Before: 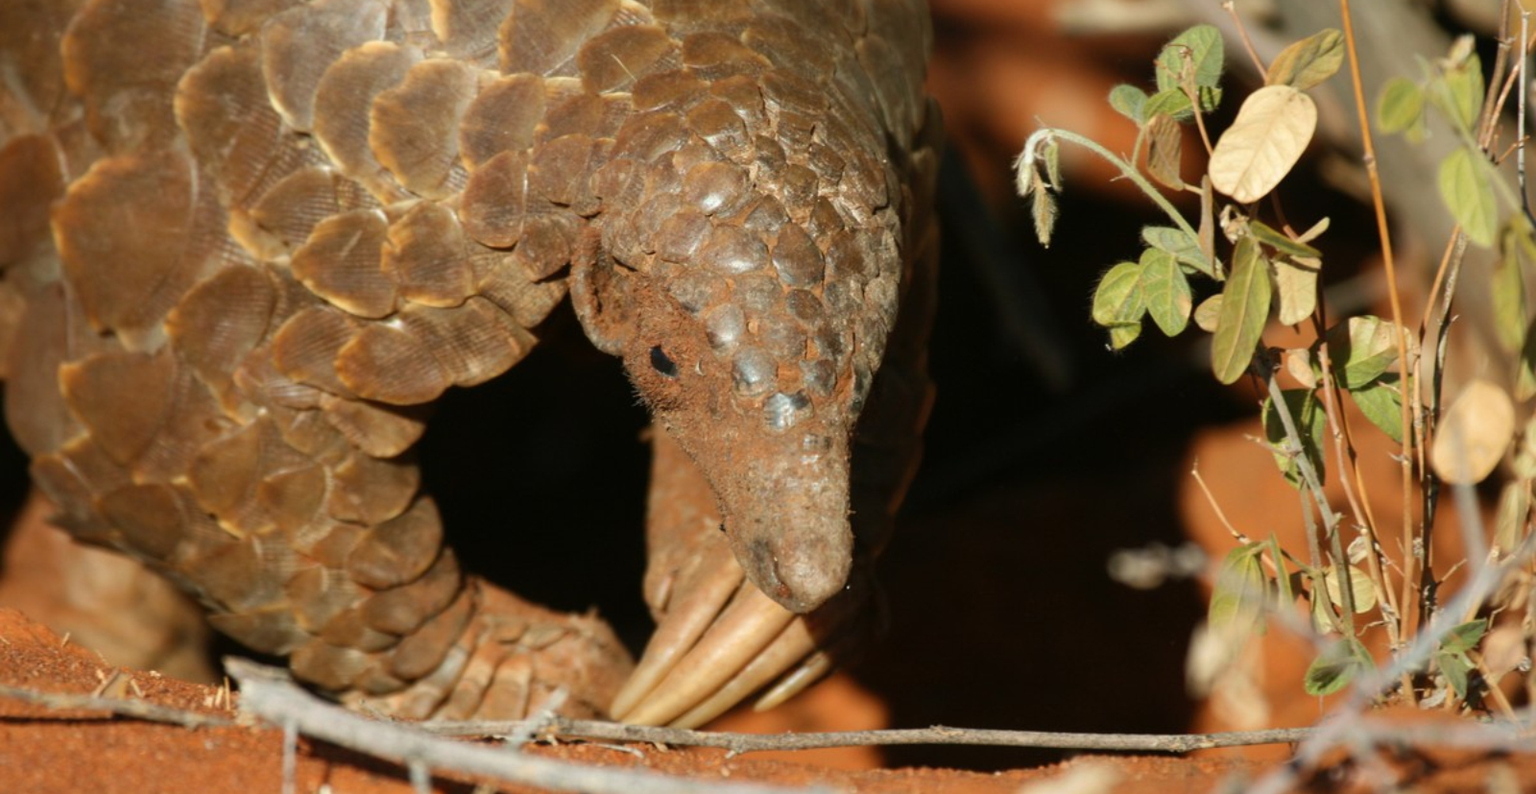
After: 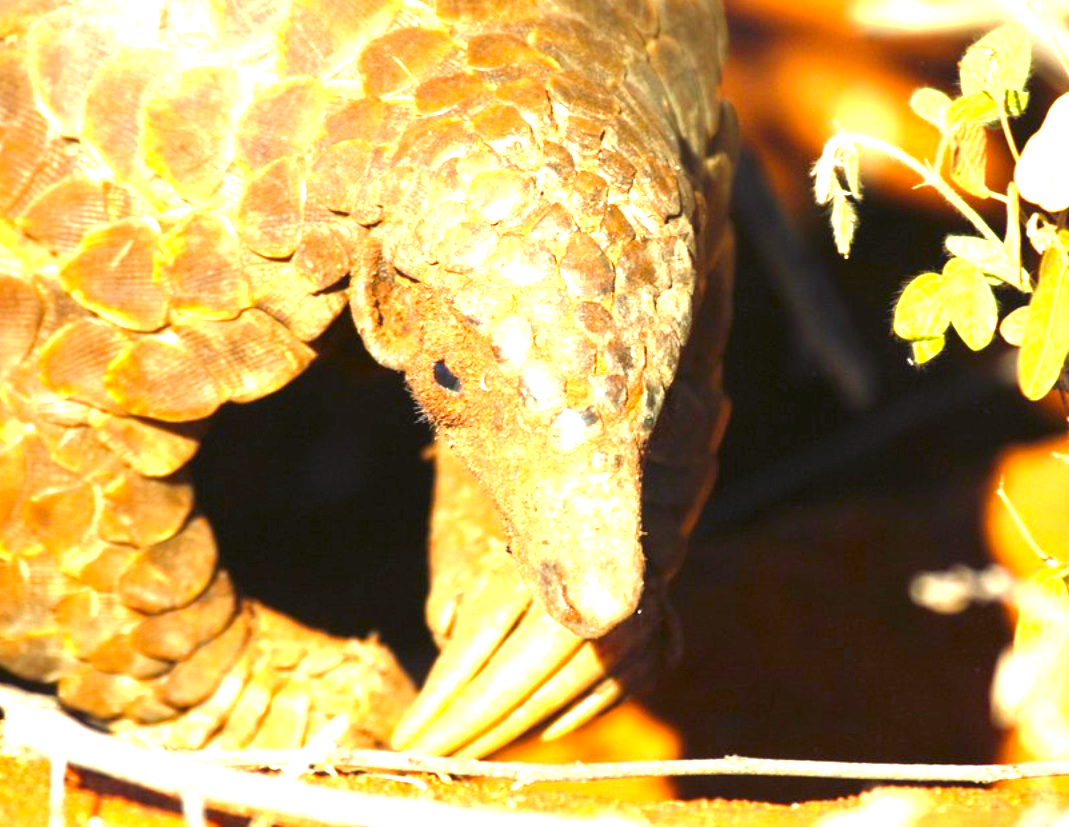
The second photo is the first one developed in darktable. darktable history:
exposure: black level correction 0, exposure 2.322 EV, compensate highlight preservation false
crop and rotate: left 15.27%, right 17.869%
color balance rgb: shadows lift › luminance -21.932%, shadows lift › chroma 8.951%, shadows lift › hue 284.01°, perceptual saturation grading › global saturation 25.074%
